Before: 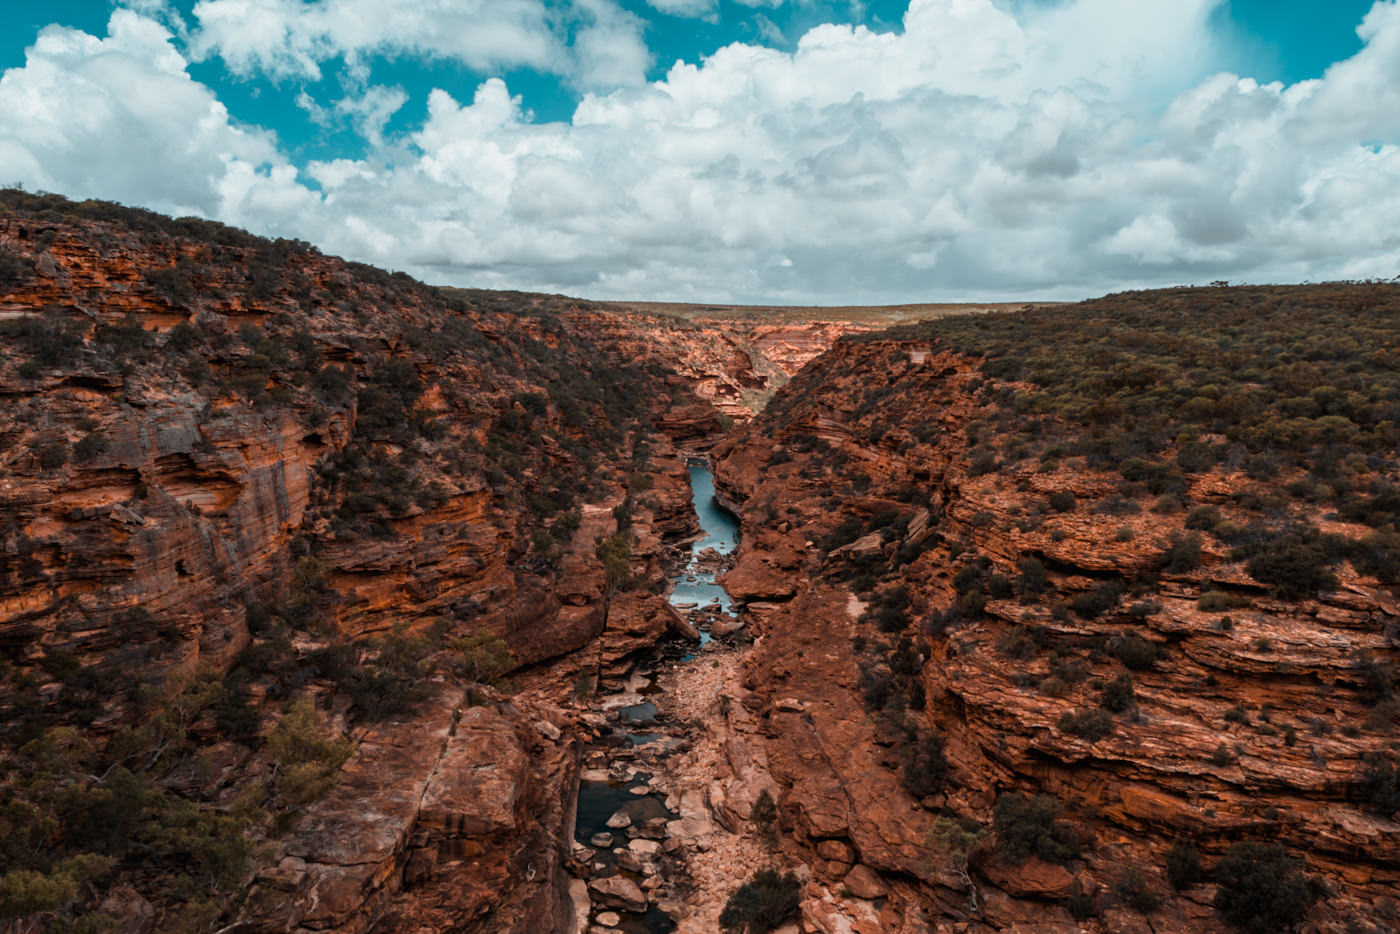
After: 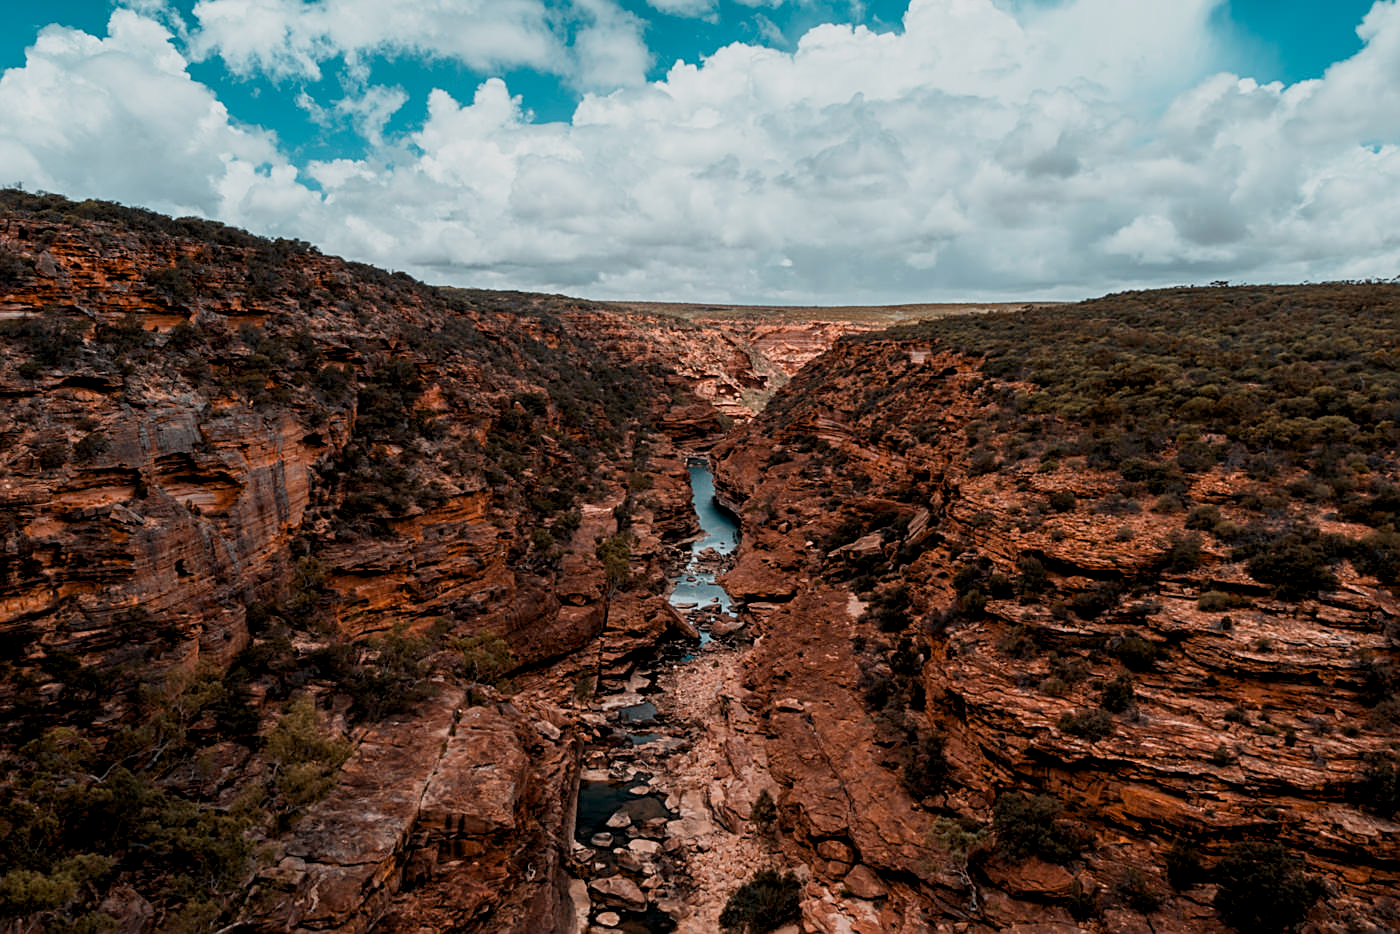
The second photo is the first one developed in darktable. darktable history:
sigmoid: contrast 1.22, skew 0.65
contrast brightness saturation: contrast 0.05
sharpen: on, module defaults
exposure: black level correction 0.007, compensate highlight preservation false
